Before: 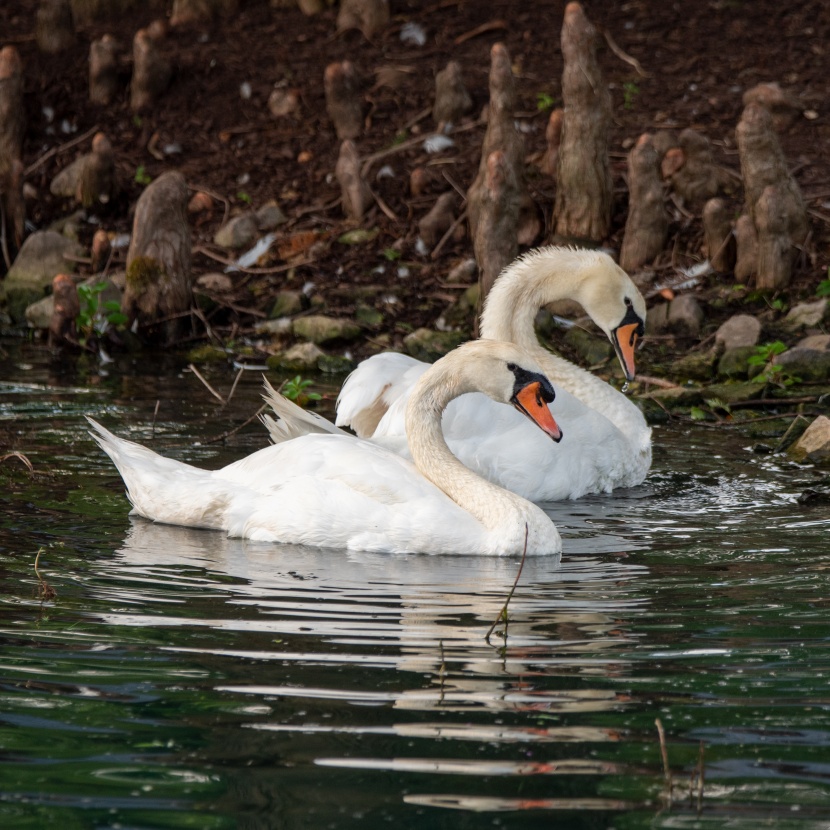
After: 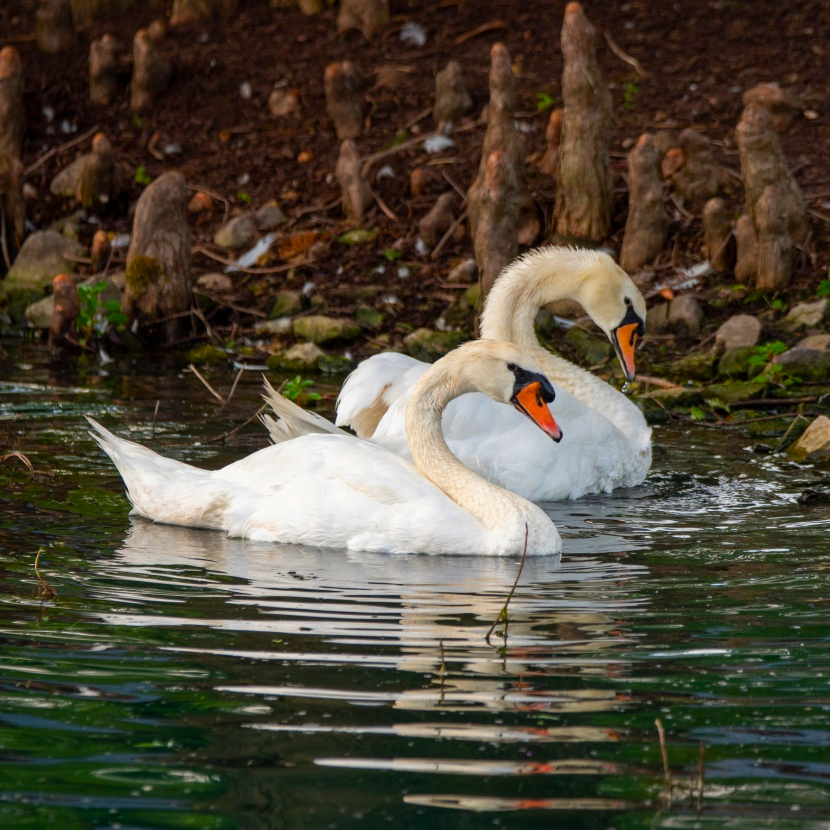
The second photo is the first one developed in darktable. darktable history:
color balance rgb: power › hue 63.06°, linear chroma grading › global chroma 9.909%, perceptual saturation grading › global saturation 25.195%
color correction: highlights b* -0.061, saturation 1.1
